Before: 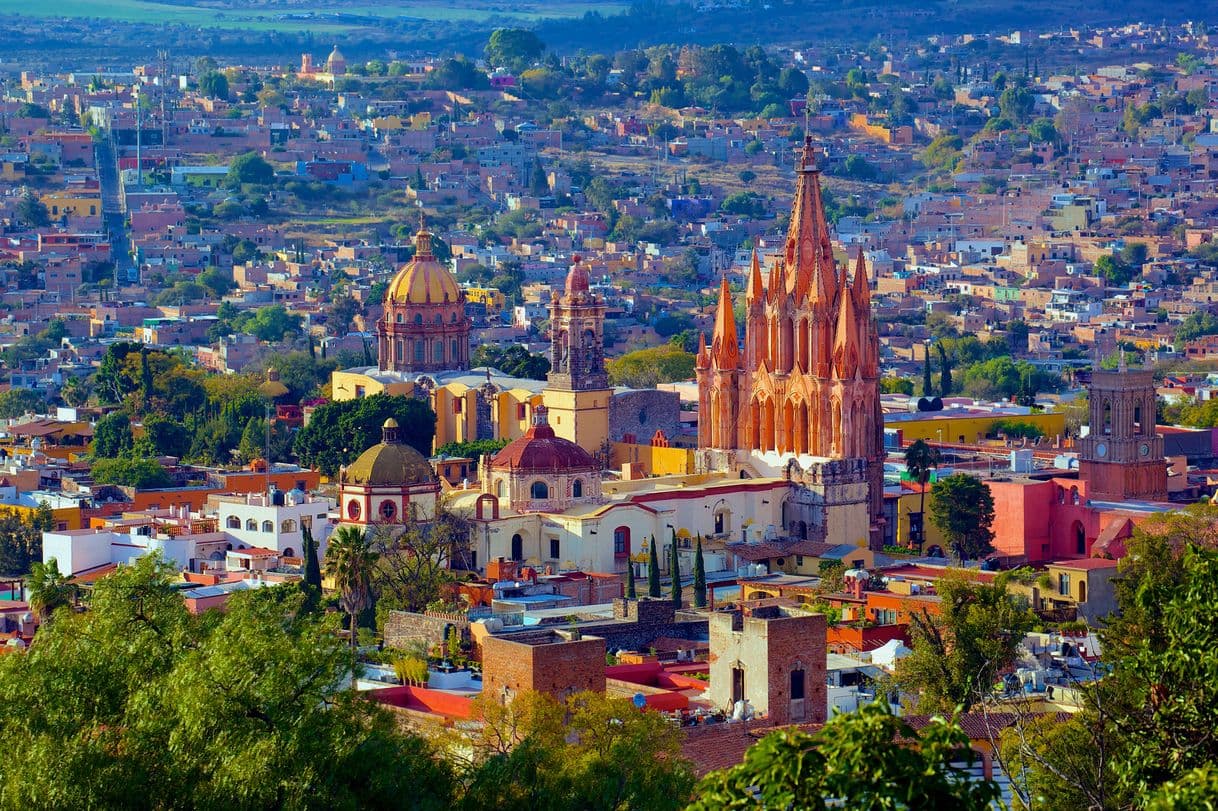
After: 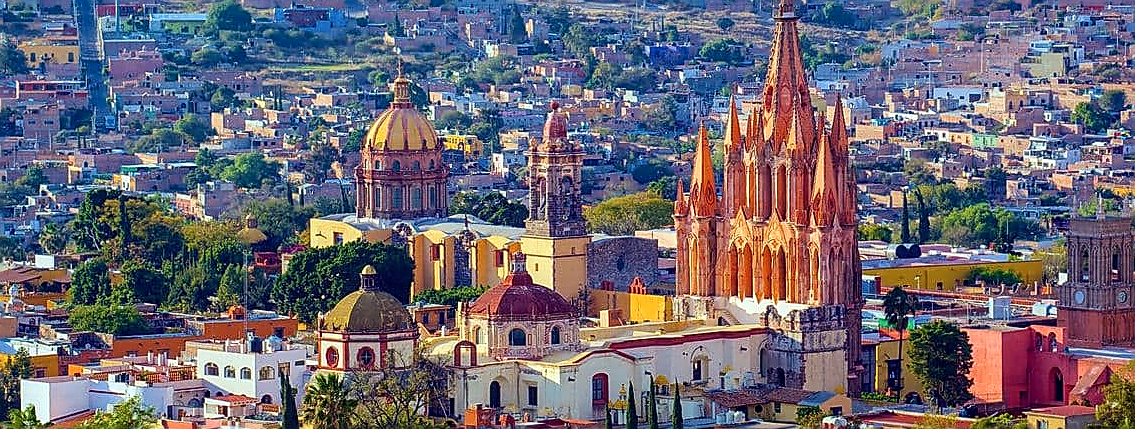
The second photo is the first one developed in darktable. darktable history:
local contrast: on, module defaults
crop: left 1.832%, top 18.949%, right 4.961%, bottom 28.084%
sharpen: radius 1.383, amount 1.255, threshold 0.716
contrast brightness saturation: contrast 0.146, brightness 0.049
